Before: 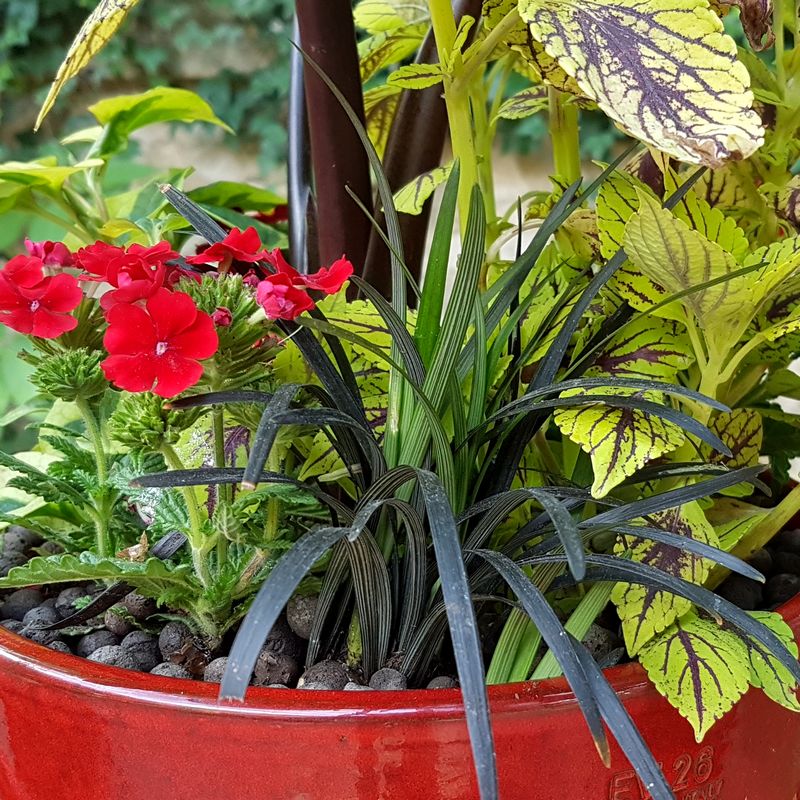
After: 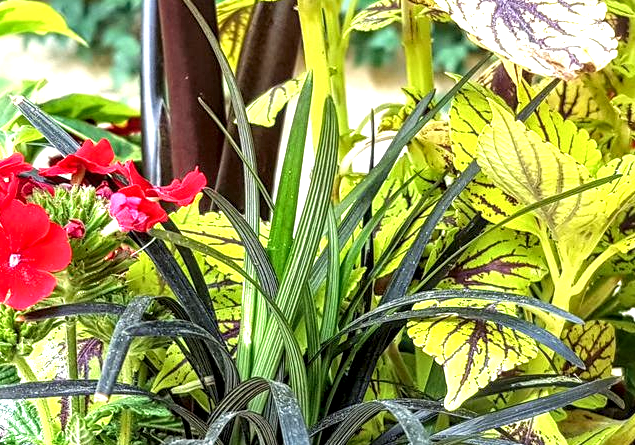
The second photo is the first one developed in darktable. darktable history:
local contrast: detail 150%
exposure: black level correction 0, exposure 1.2 EV, compensate exposure bias true, compensate highlight preservation false
crop: left 18.38%, top 11.092%, right 2.134%, bottom 33.217%
